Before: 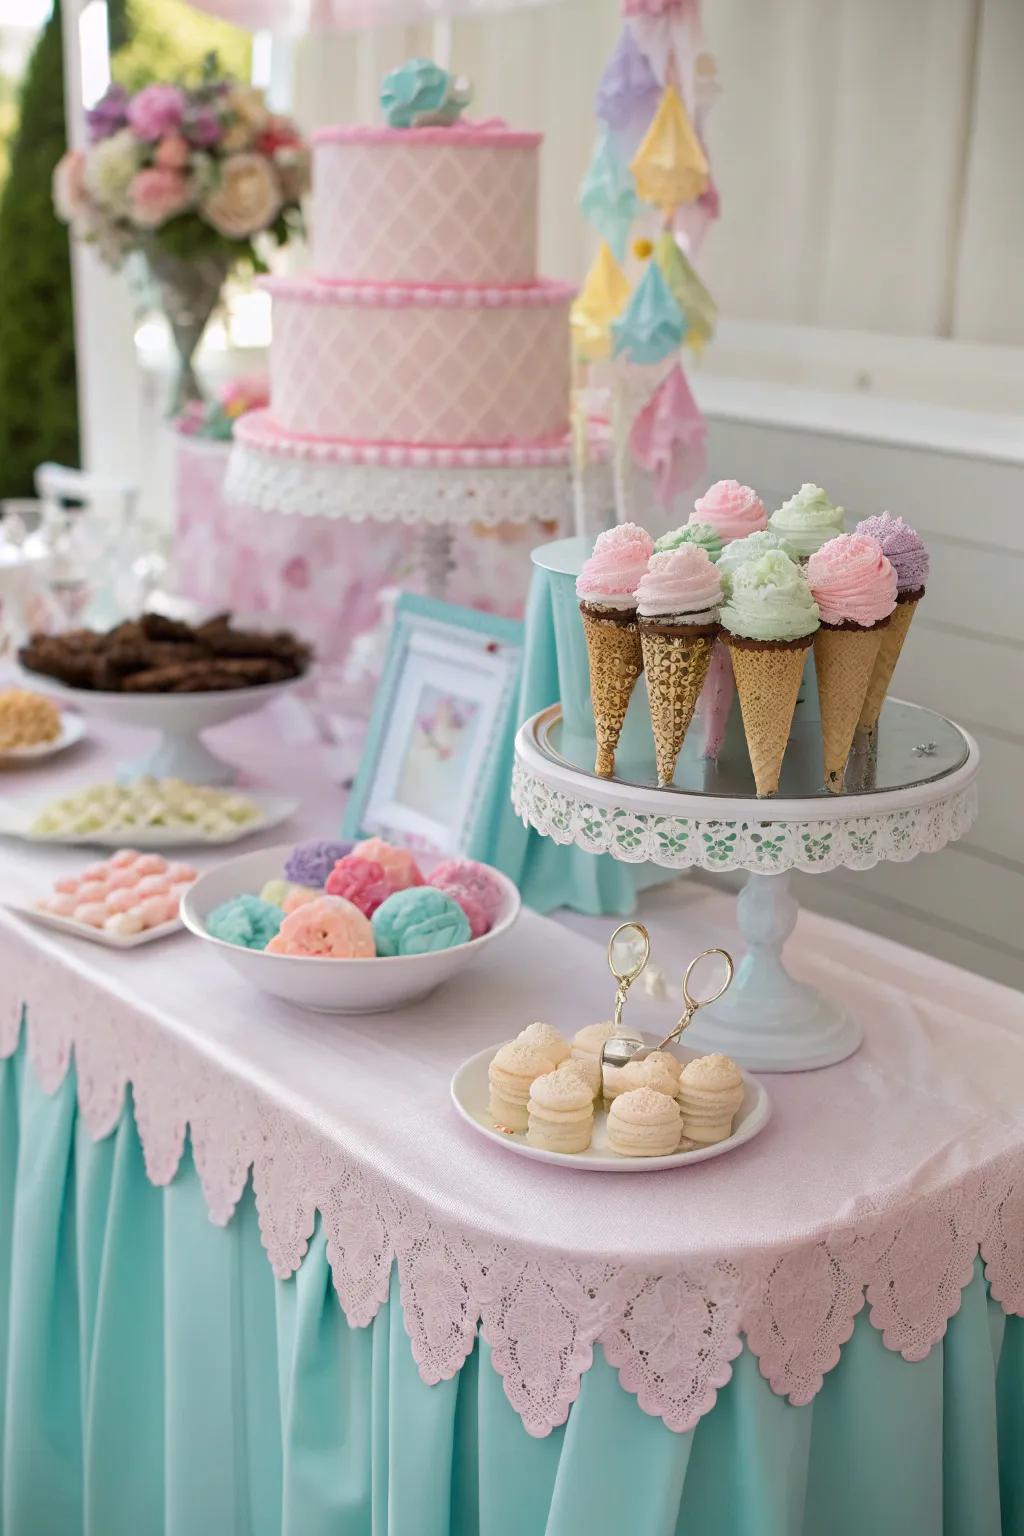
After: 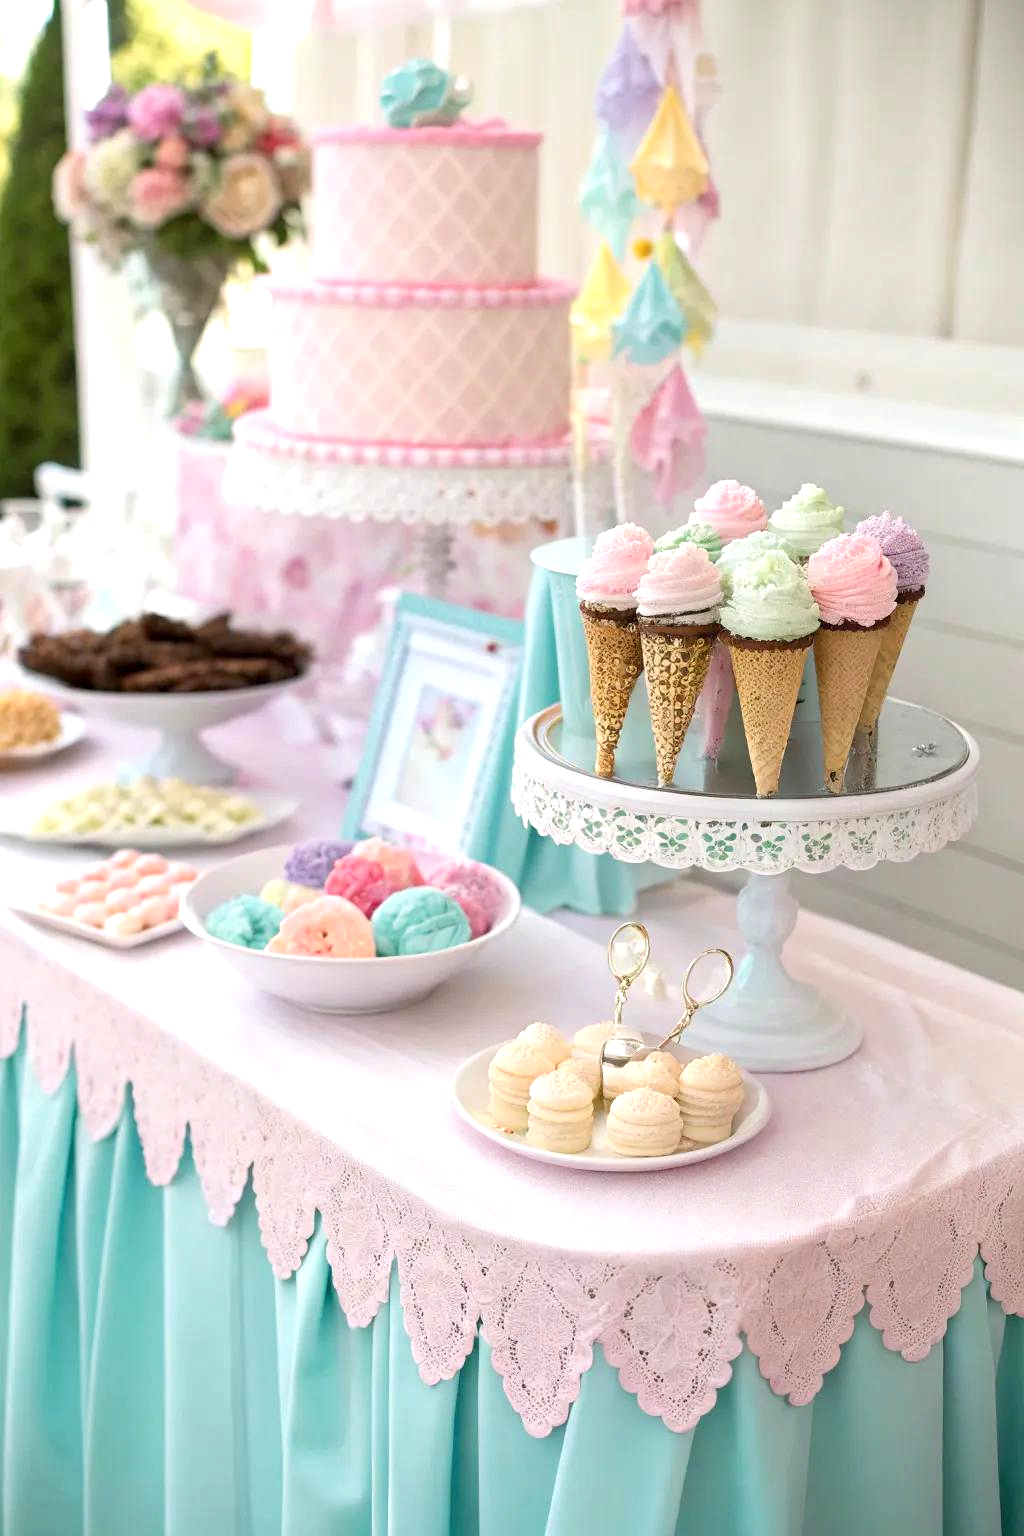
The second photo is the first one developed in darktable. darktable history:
exposure: black level correction 0.001, exposure 0.674 EV, compensate exposure bias true, compensate highlight preservation false
